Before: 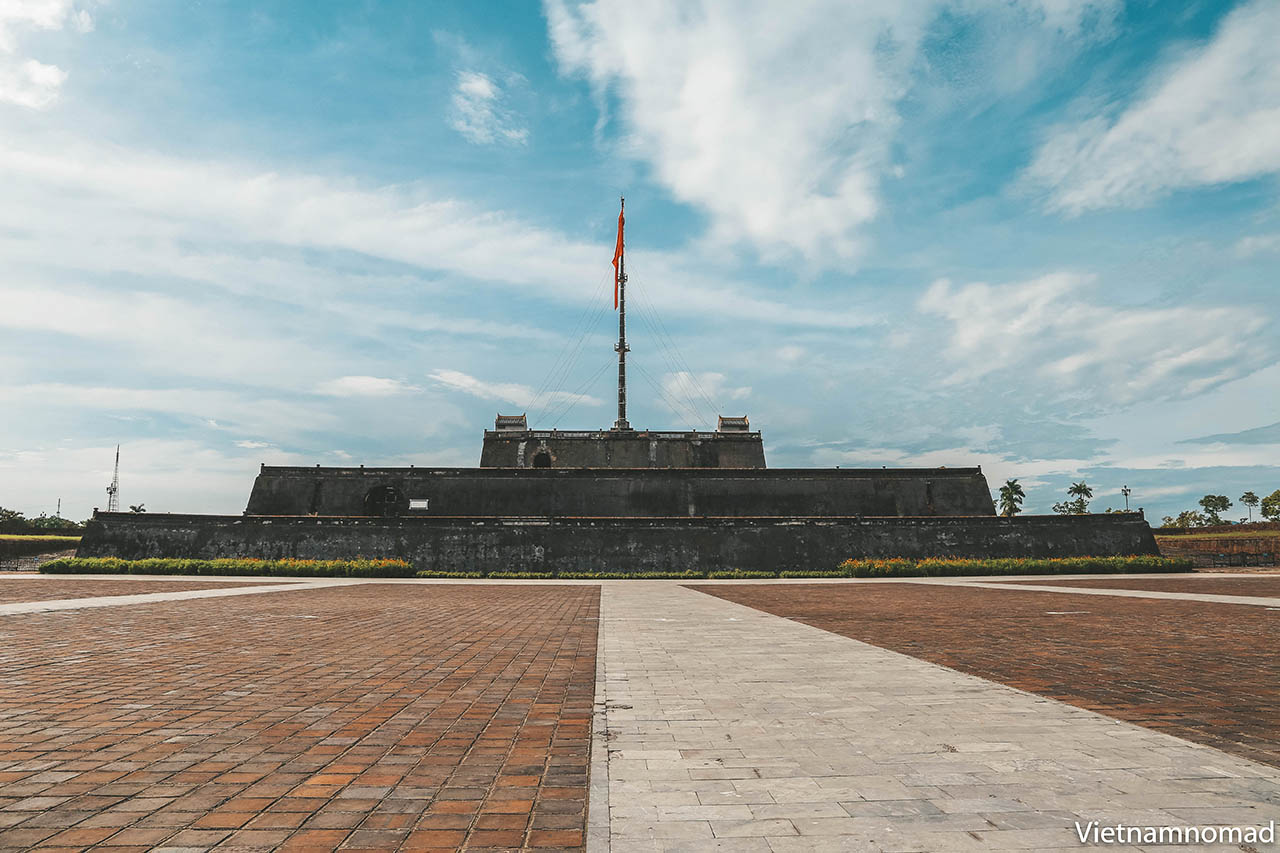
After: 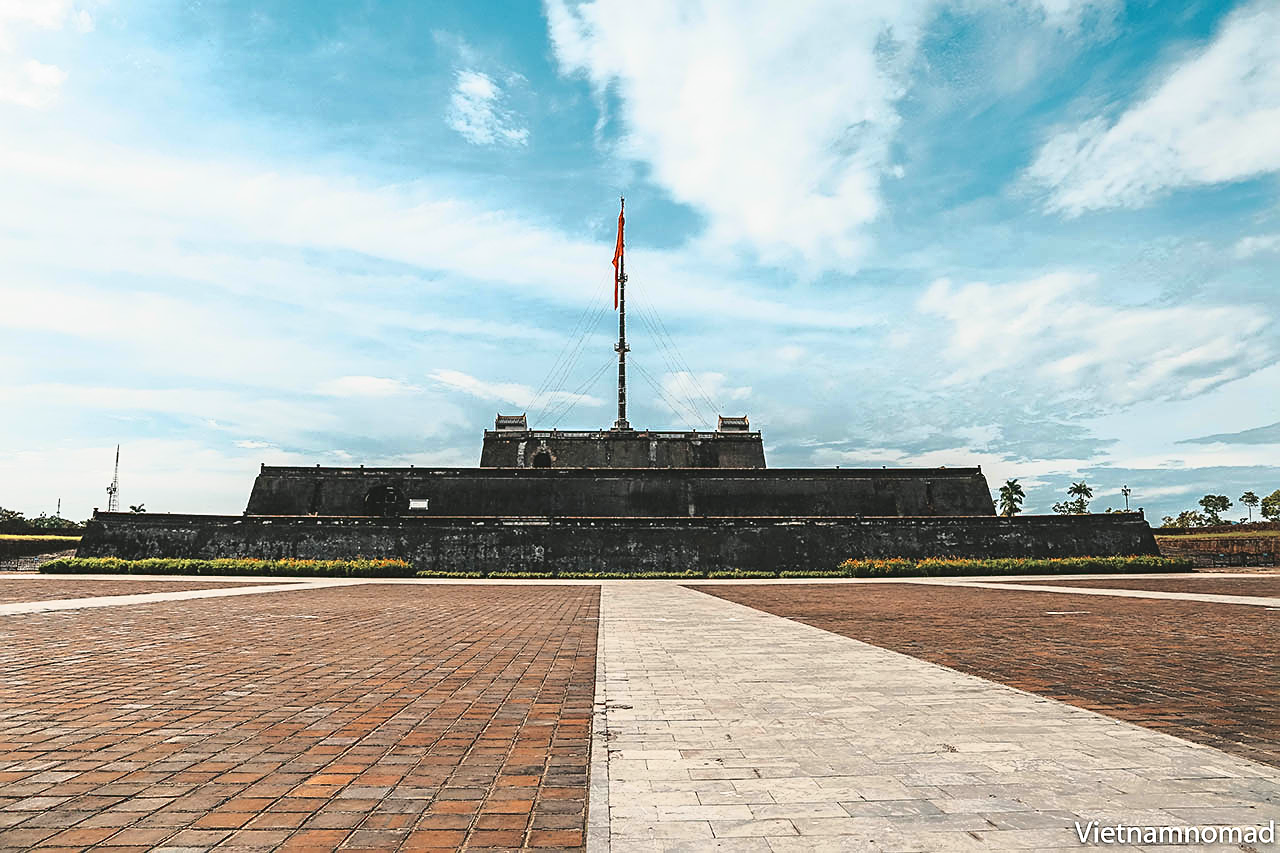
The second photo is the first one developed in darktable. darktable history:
tone curve: curves: ch0 [(0, 0.039) (0.194, 0.159) (0.469, 0.544) (0.693, 0.77) (0.751, 0.871) (1, 1)]; ch1 [(0, 0) (0.508, 0.506) (0.547, 0.563) (0.592, 0.631) (0.715, 0.706) (1, 1)]; ch2 [(0, 0) (0.243, 0.175) (0.362, 0.301) (0.492, 0.515) (0.544, 0.557) (0.595, 0.612) (0.631, 0.641) (1, 1)], color space Lab, linked channels, preserve colors none
sharpen: on, module defaults
